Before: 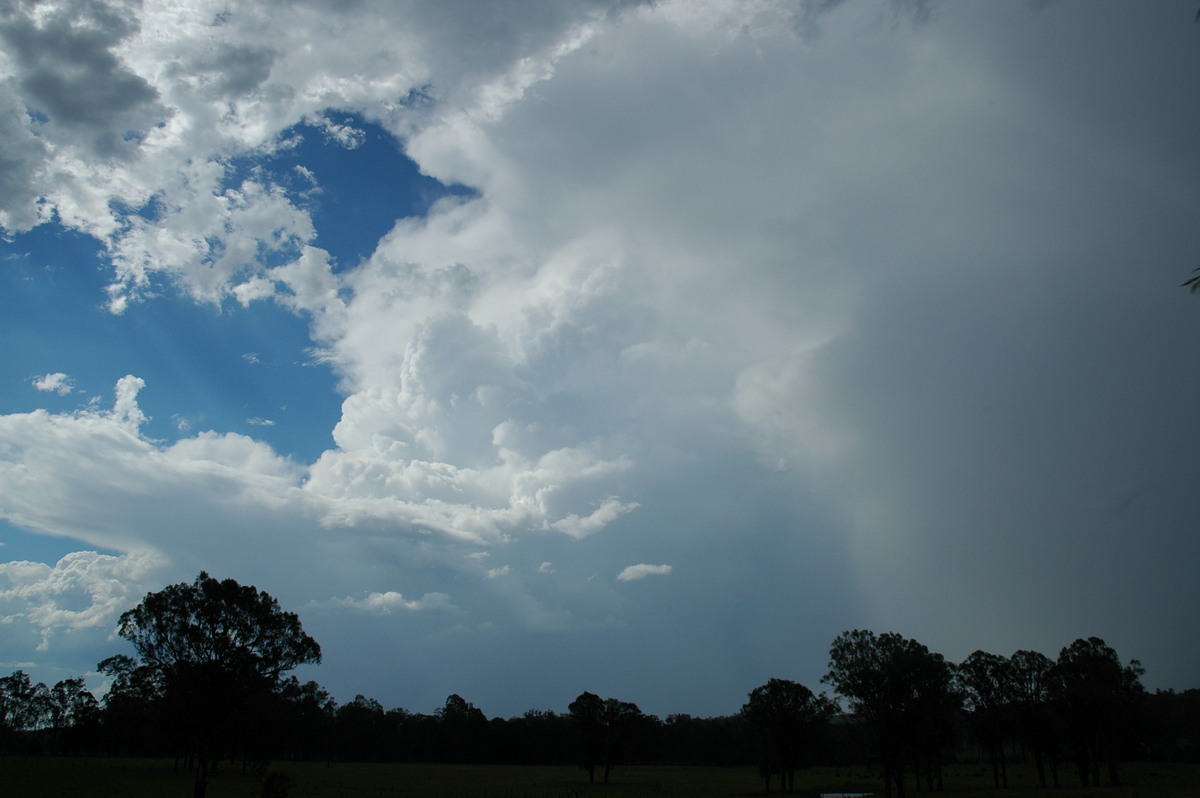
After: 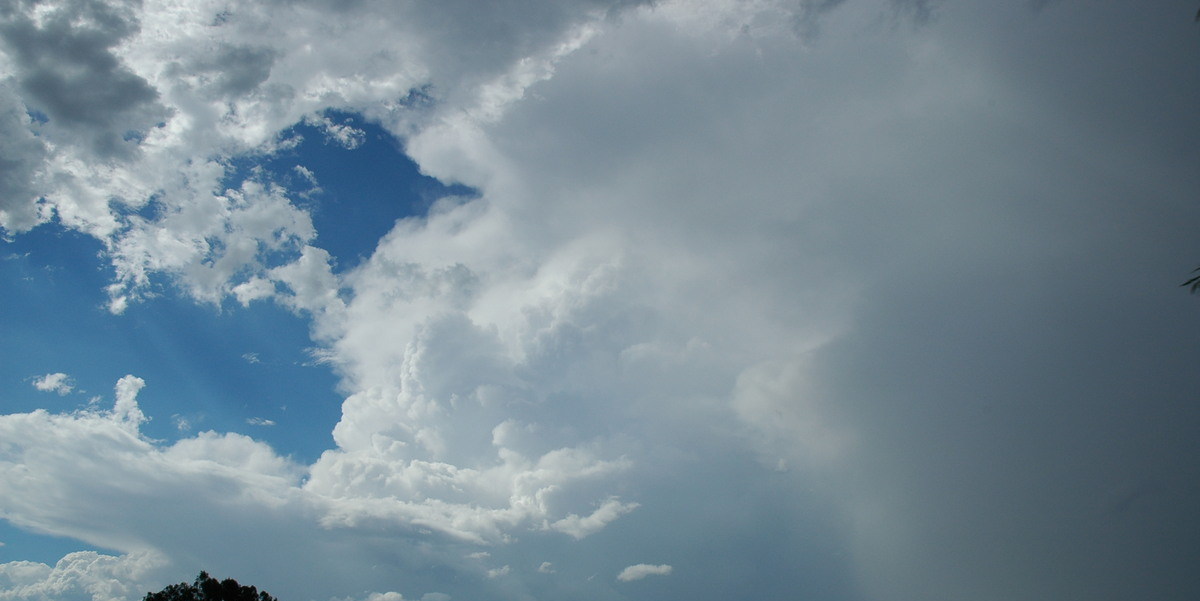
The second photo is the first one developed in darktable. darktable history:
crop: bottom 24.579%
